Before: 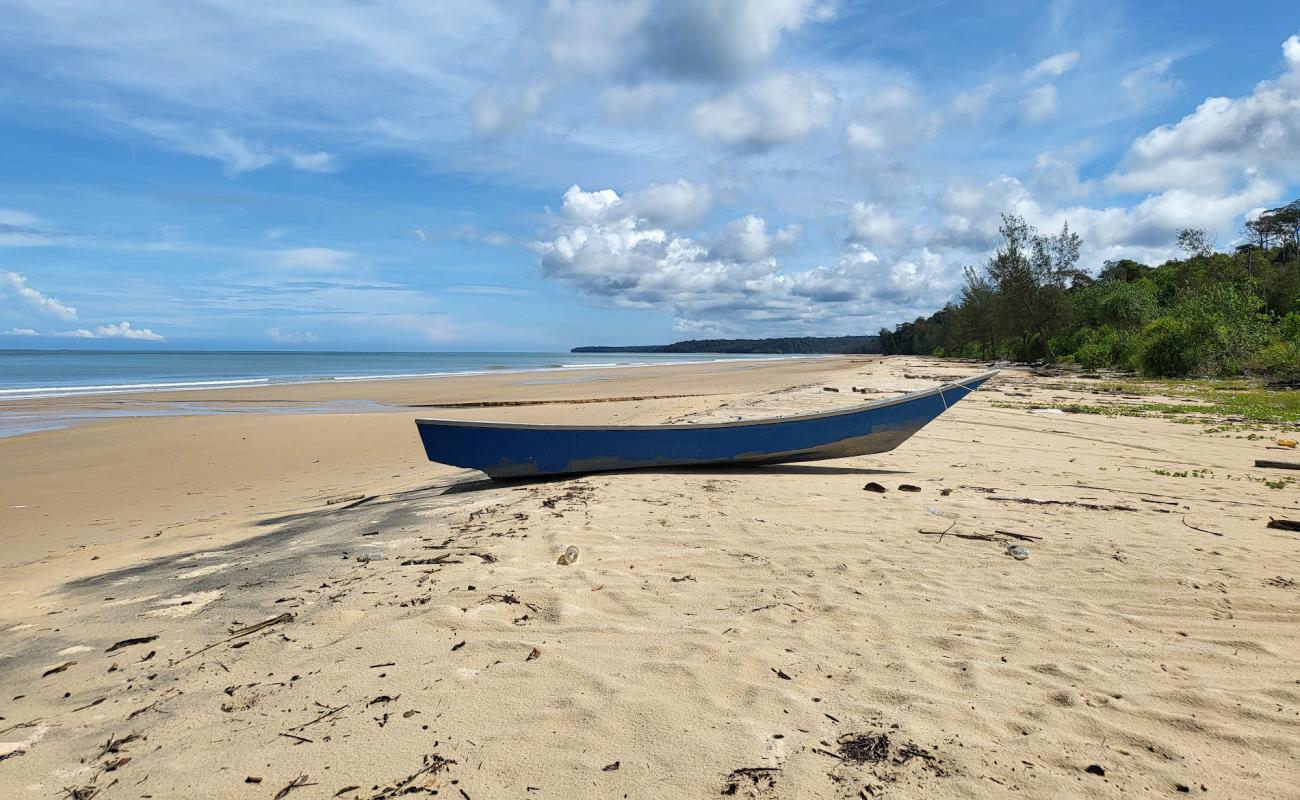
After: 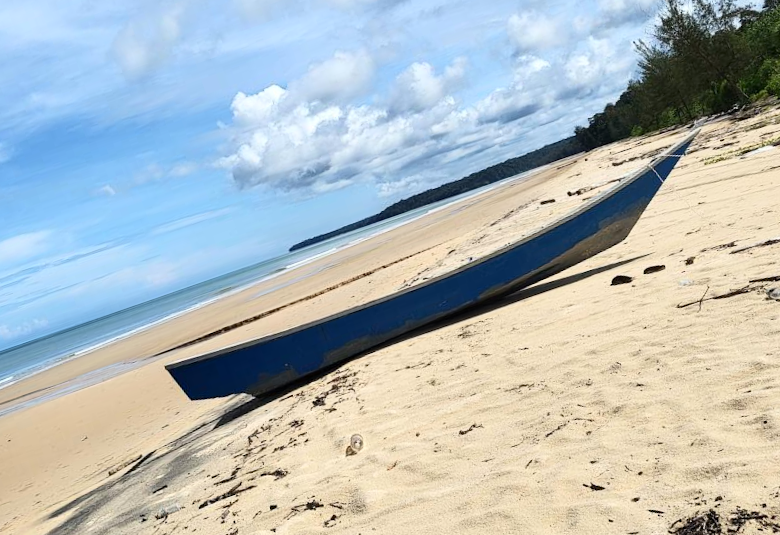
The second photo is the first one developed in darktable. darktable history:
crop and rotate: angle 19.17°, left 6.875%, right 4.353%, bottom 1.134%
contrast brightness saturation: contrast 0.236, brightness 0.088
